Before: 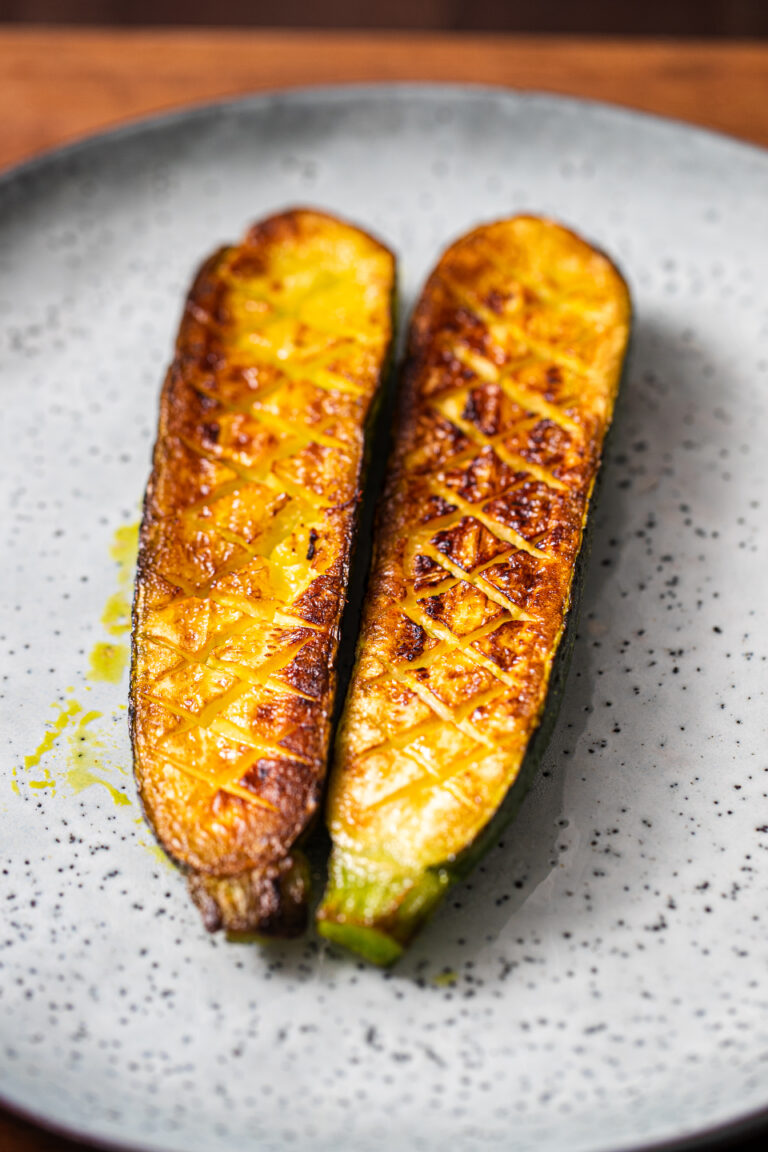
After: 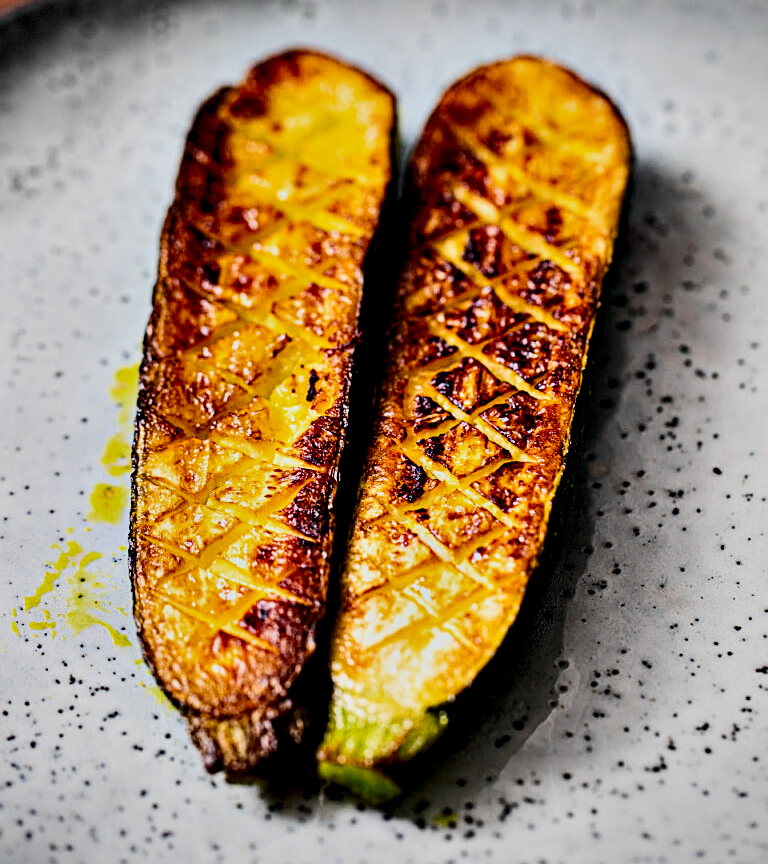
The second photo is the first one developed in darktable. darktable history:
contrast equalizer: octaves 7, y [[0.6 ×6], [0.55 ×6], [0 ×6], [0 ×6], [0 ×6]]
local contrast: highlights 100%, shadows 100%, detail 120%, midtone range 0.2
crop: top 13.819%, bottom 11.169%
vignetting: fall-off start 97.28%, fall-off radius 79%, brightness -0.462, saturation -0.3, width/height ratio 1.114, dithering 8-bit output, unbound false
filmic rgb: black relative exposure -7.15 EV, white relative exposure 5.36 EV, hardness 3.02, color science v6 (2022)
tone equalizer: on, module defaults
contrast brightness saturation: contrast 0.2, brightness -0.11, saturation 0.1
sharpen: on, module defaults
